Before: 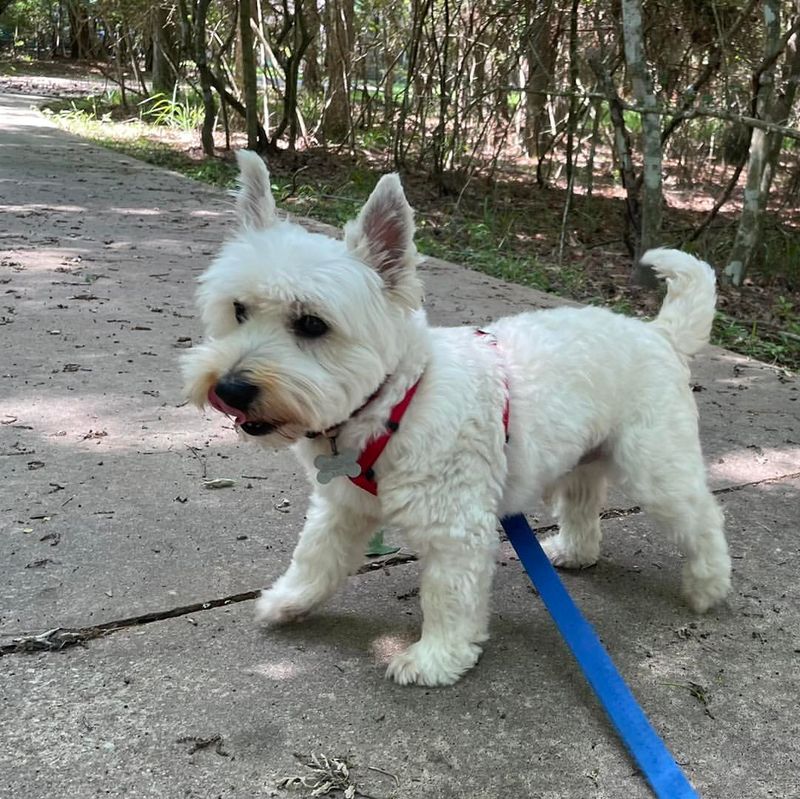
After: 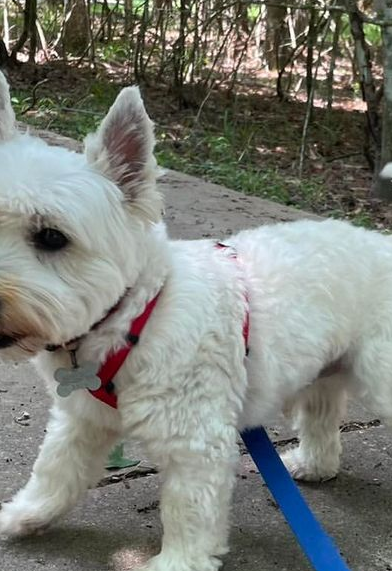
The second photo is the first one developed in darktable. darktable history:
crop: left 32.521%, top 10.959%, right 18.371%, bottom 17.539%
